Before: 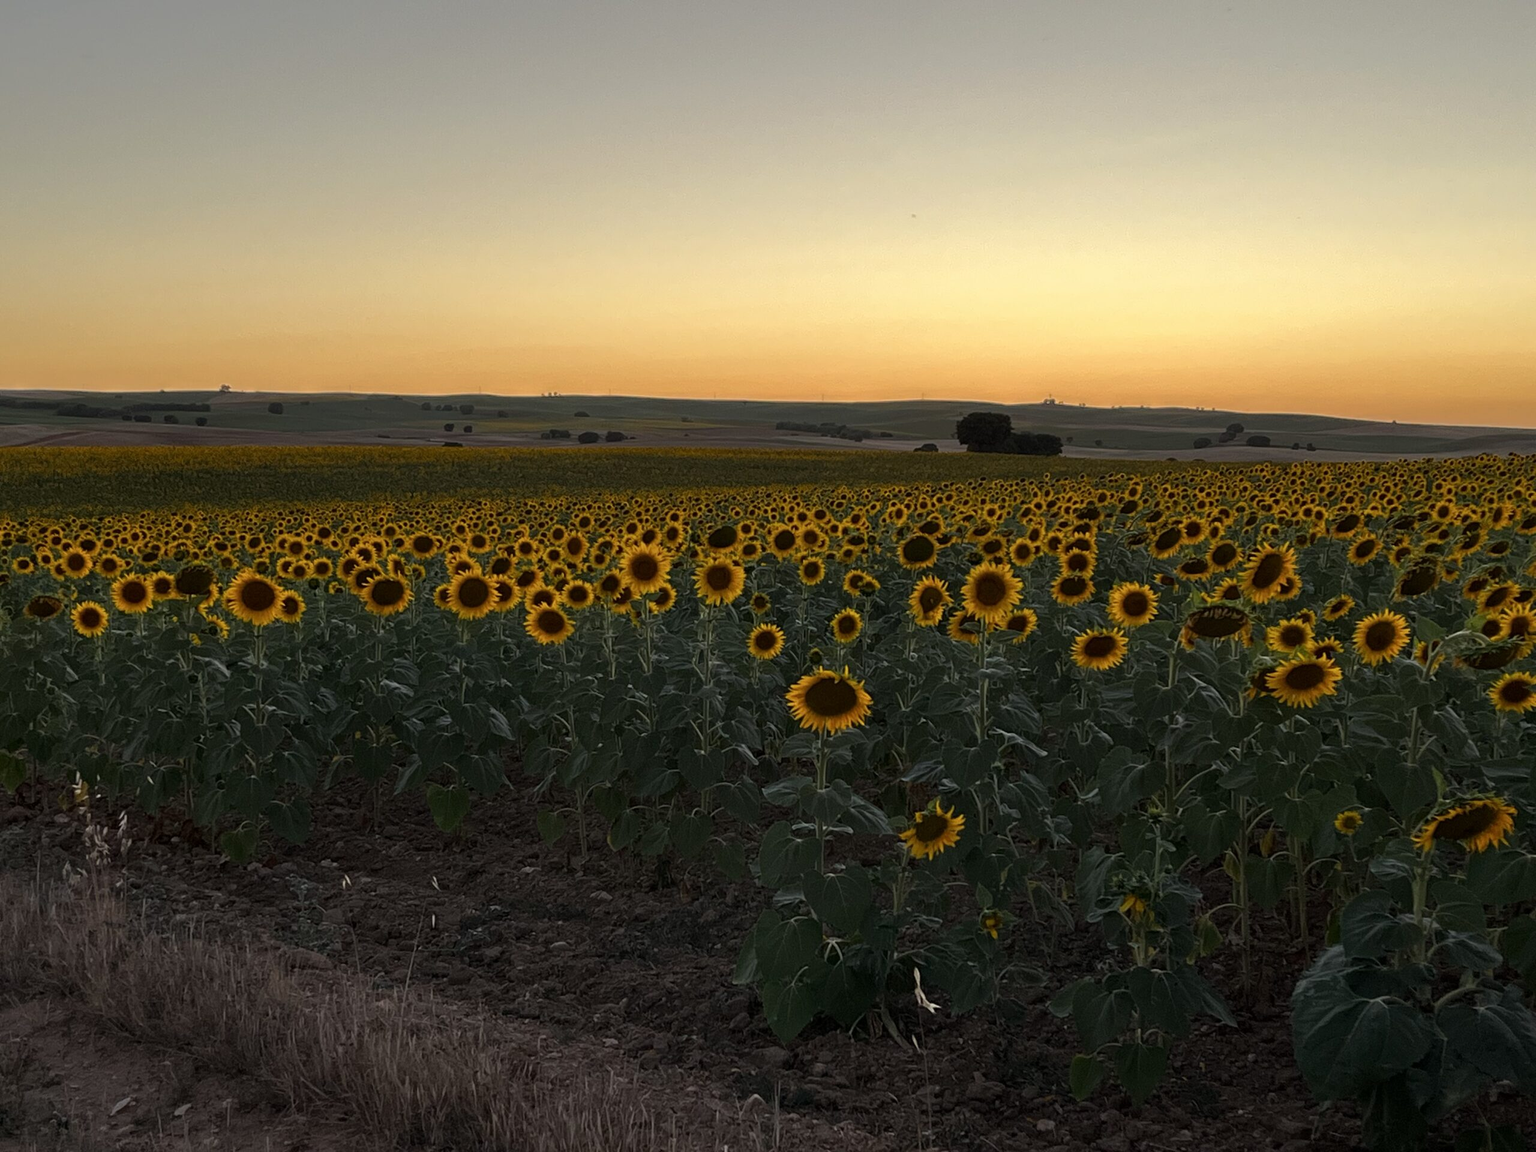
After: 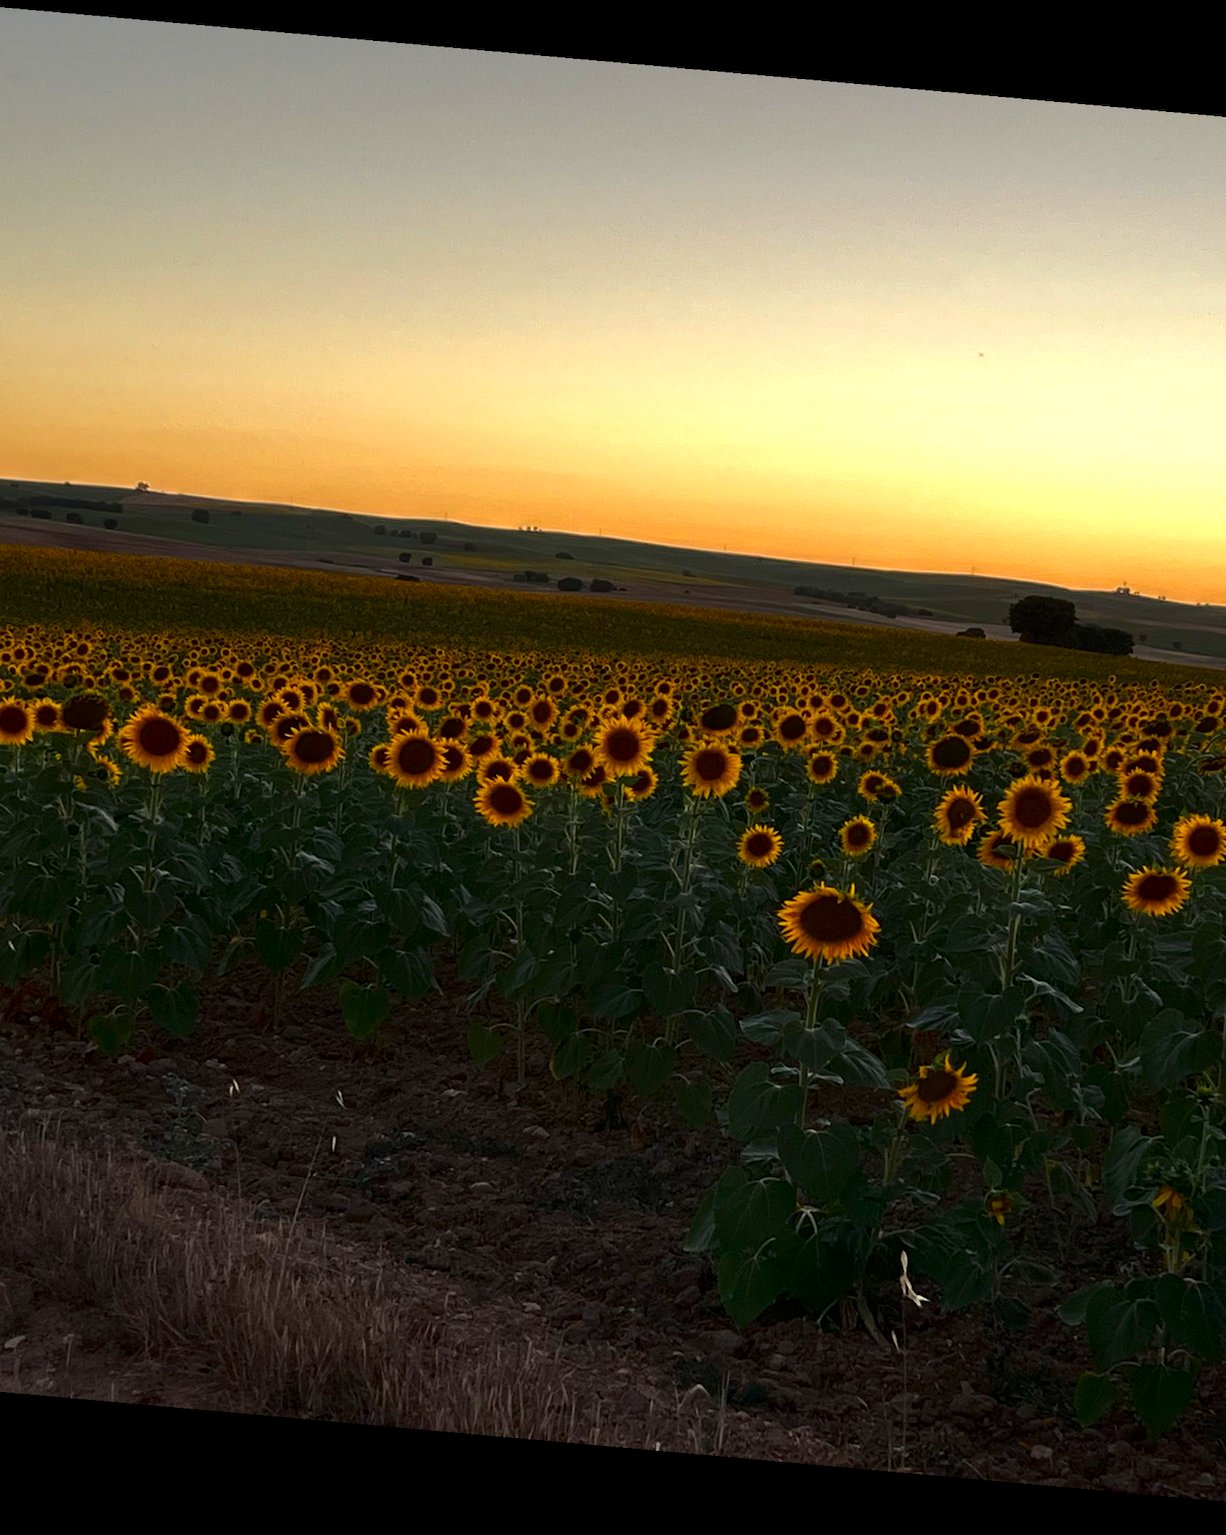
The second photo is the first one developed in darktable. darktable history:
crop: left 10.644%, right 26.528%
exposure: black level correction 0, exposure 0.5 EV, compensate exposure bias true, compensate highlight preservation false
contrast brightness saturation: brightness -0.2, saturation 0.08
rotate and perspective: rotation 5.12°, automatic cropping off
